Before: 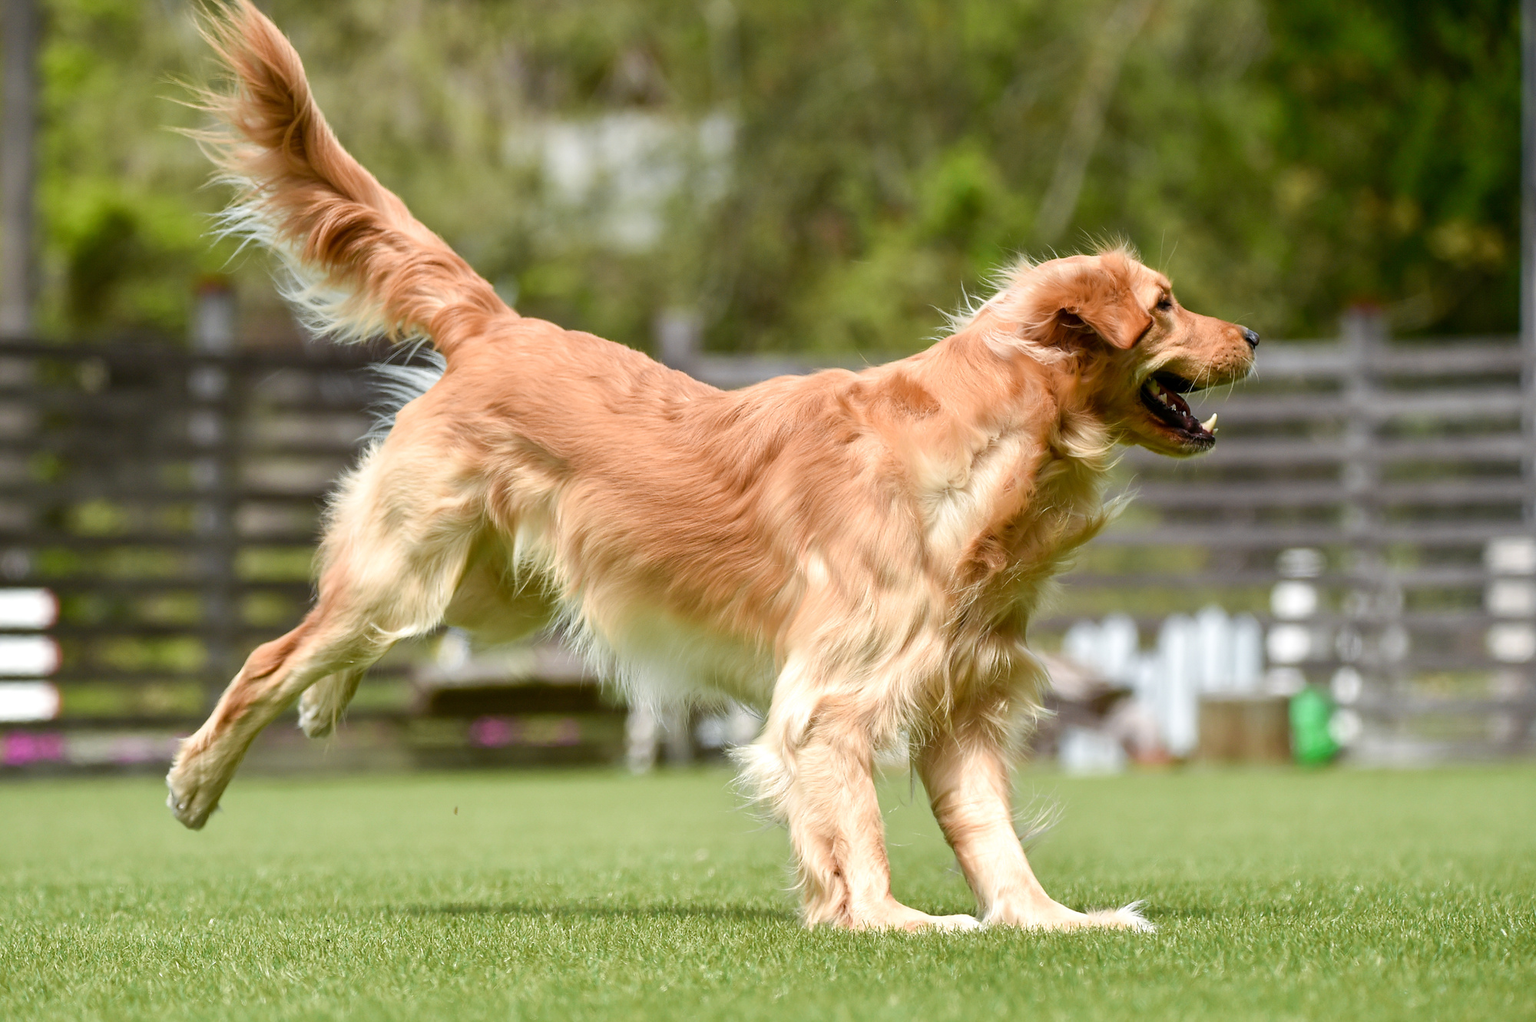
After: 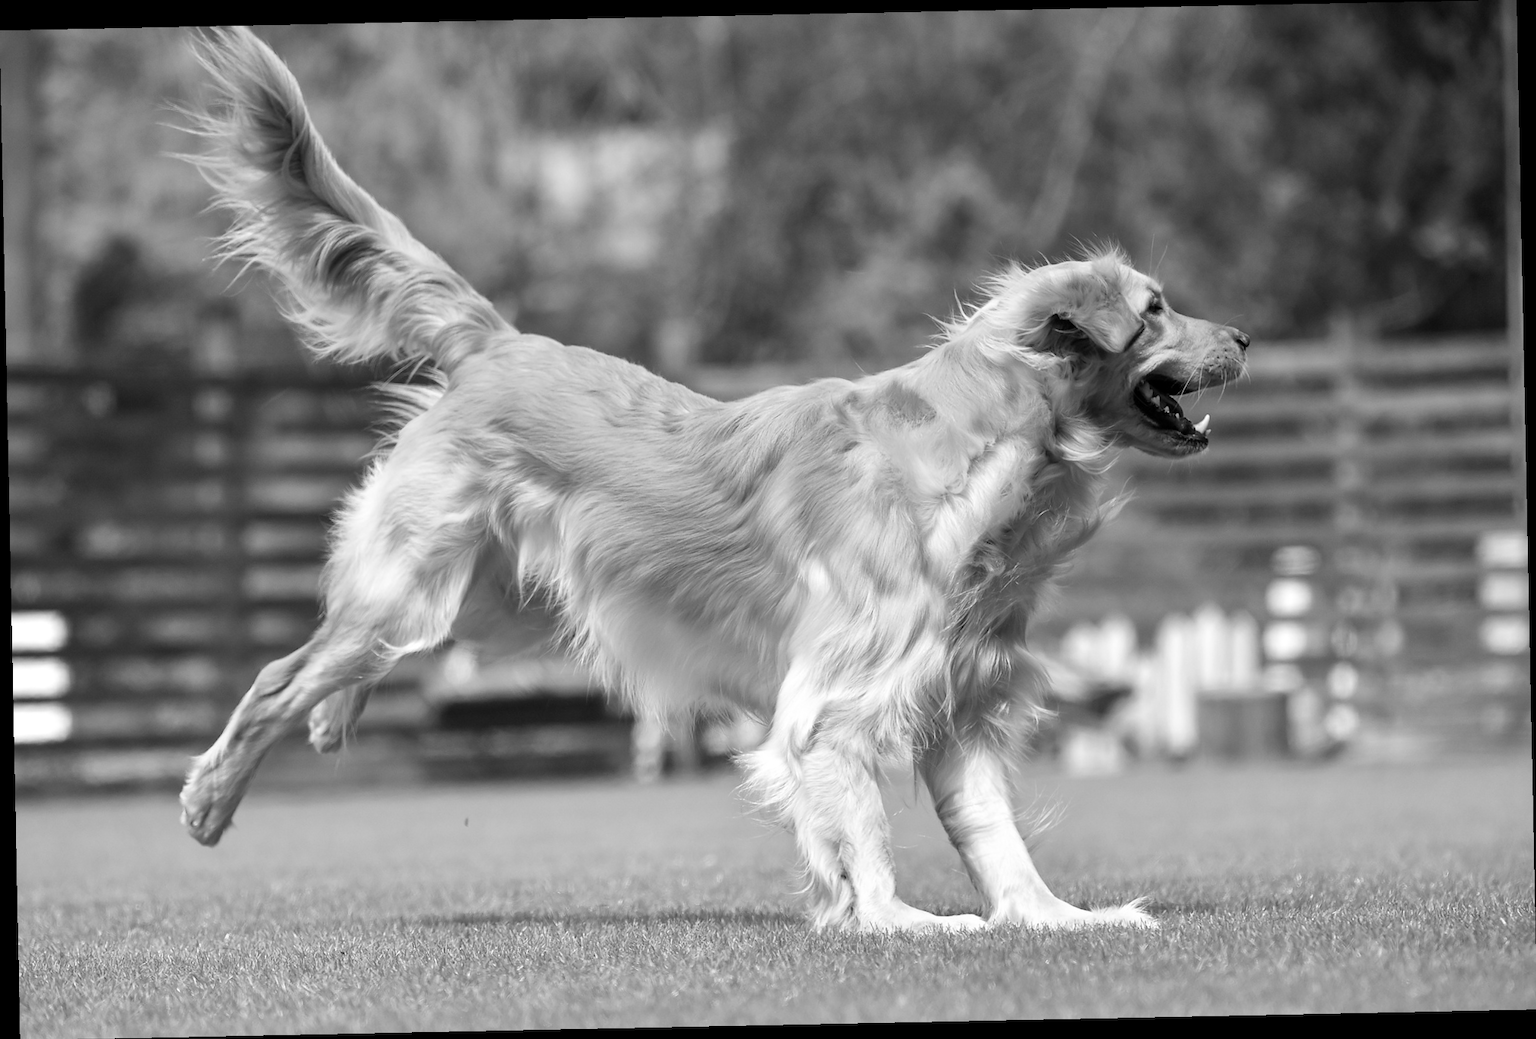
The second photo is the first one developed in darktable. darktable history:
rotate and perspective: rotation -1.17°, automatic cropping off
color balance rgb: linear chroma grading › global chroma 15%, perceptual saturation grading › global saturation 30%
contrast brightness saturation: saturation -1
